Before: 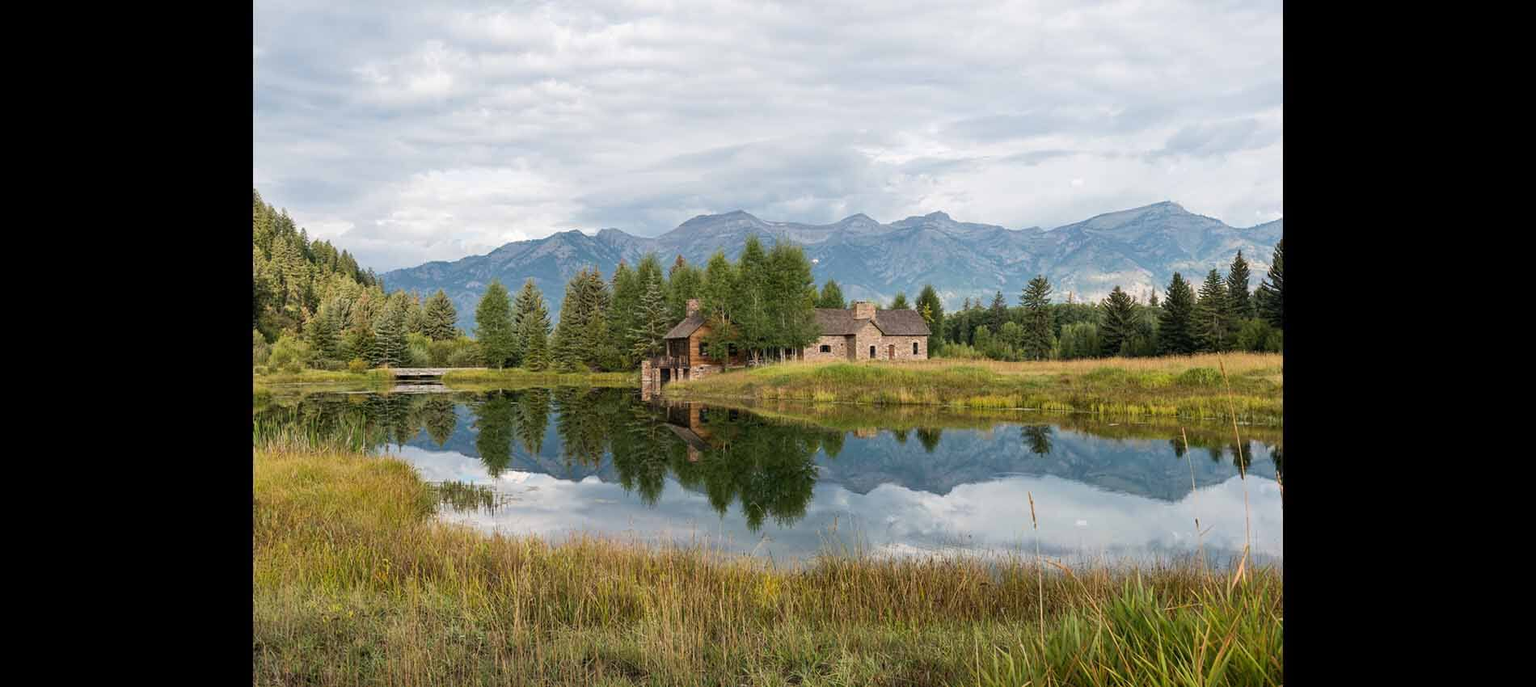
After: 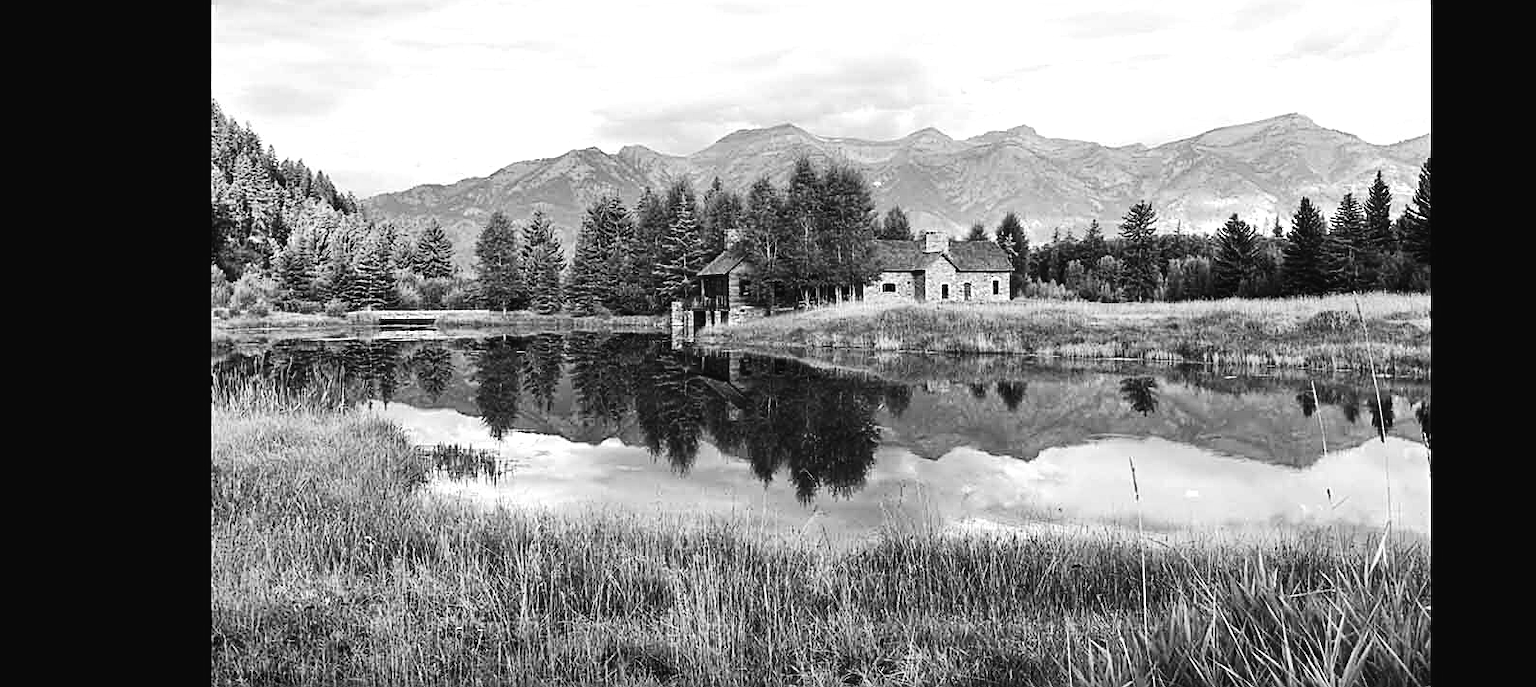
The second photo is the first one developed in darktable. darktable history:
crop and rotate: left 4.842%, top 15.51%, right 10.668%
exposure: black level correction -0.001, exposure 0.9 EV, compensate exposure bias true, compensate highlight preservation false
monochrome: a -35.87, b 49.73, size 1.7
sharpen: on, module defaults
contrast brightness saturation: contrast 0.1, brightness -0.26, saturation 0.14
tone curve: curves: ch0 [(0, 0.025) (0.15, 0.143) (0.452, 0.486) (0.751, 0.788) (1, 0.961)]; ch1 [(0, 0) (0.416, 0.4) (0.476, 0.469) (0.497, 0.494) (0.546, 0.571) (0.566, 0.607) (0.62, 0.657) (1, 1)]; ch2 [(0, 0) (0.386, 0.397) (0.505, 0.498) (0.547, 0.546) (0.579, 0.58) (1, 1)], color space Lab, independent channels, preserve colors none
tone equalizer: on, module defaults
